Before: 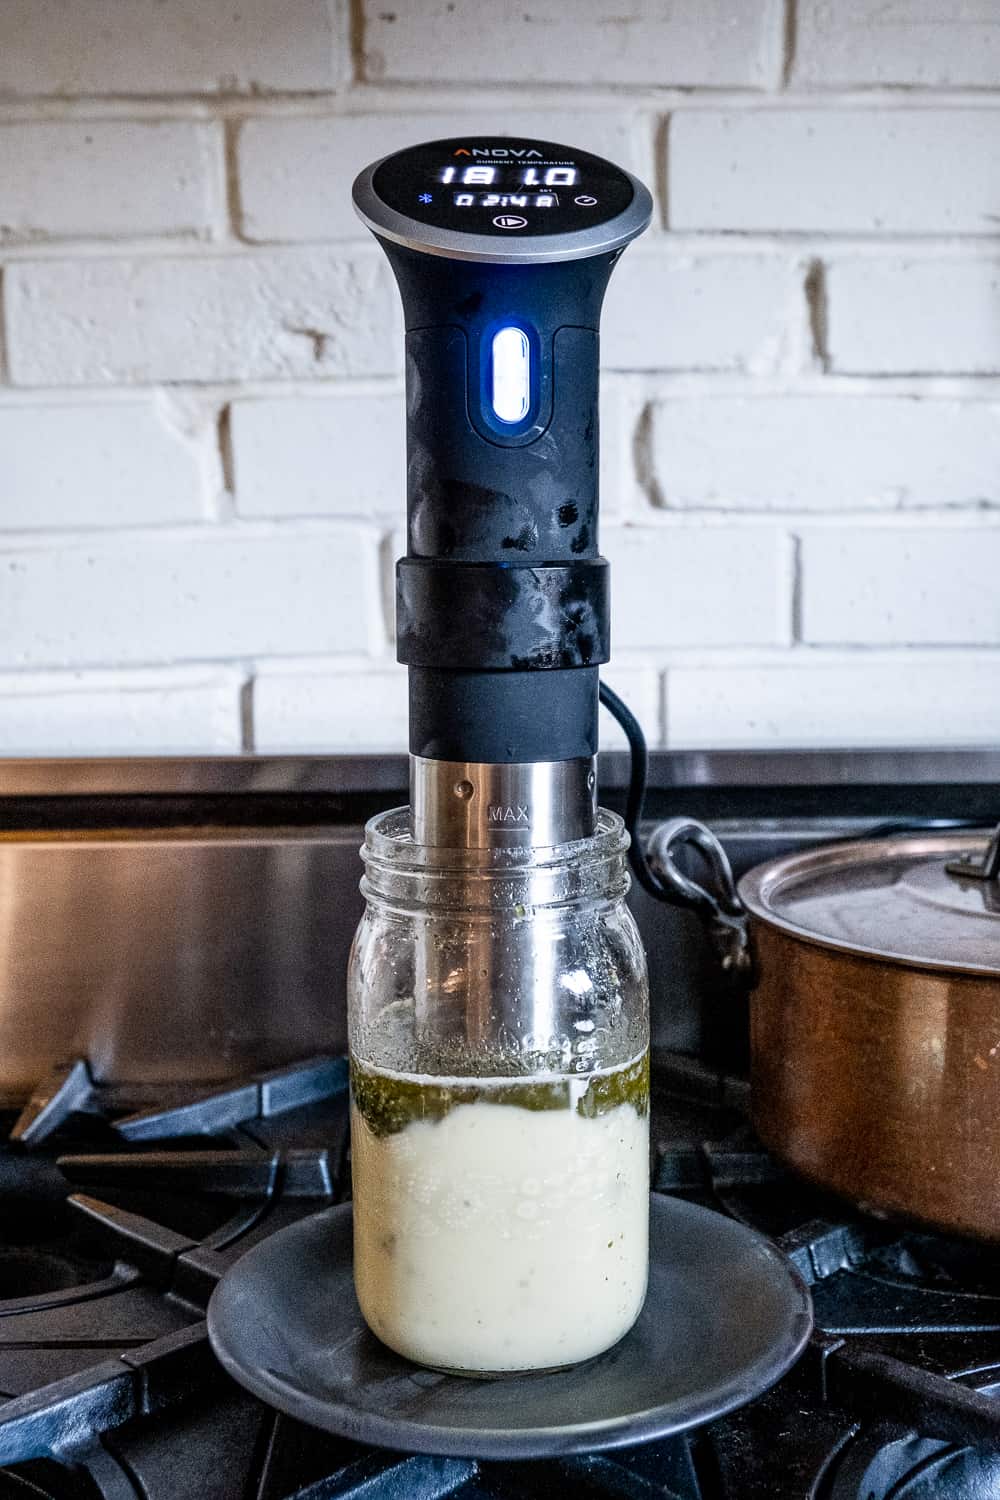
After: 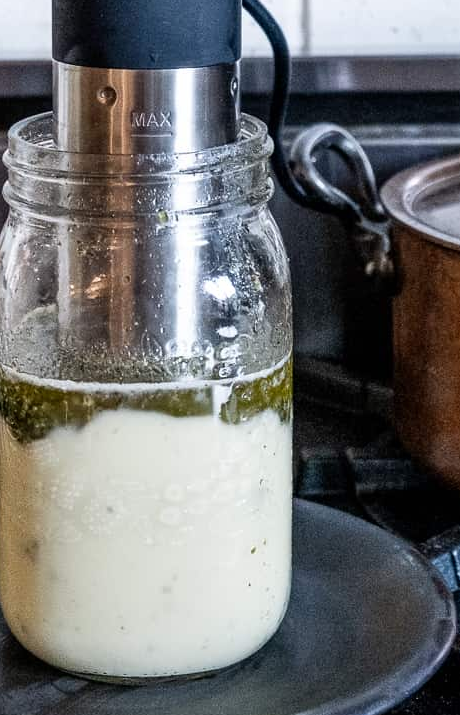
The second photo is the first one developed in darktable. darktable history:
crop: left 35.725%, top 46.322%, right 18.202%, bottom 5.957%
